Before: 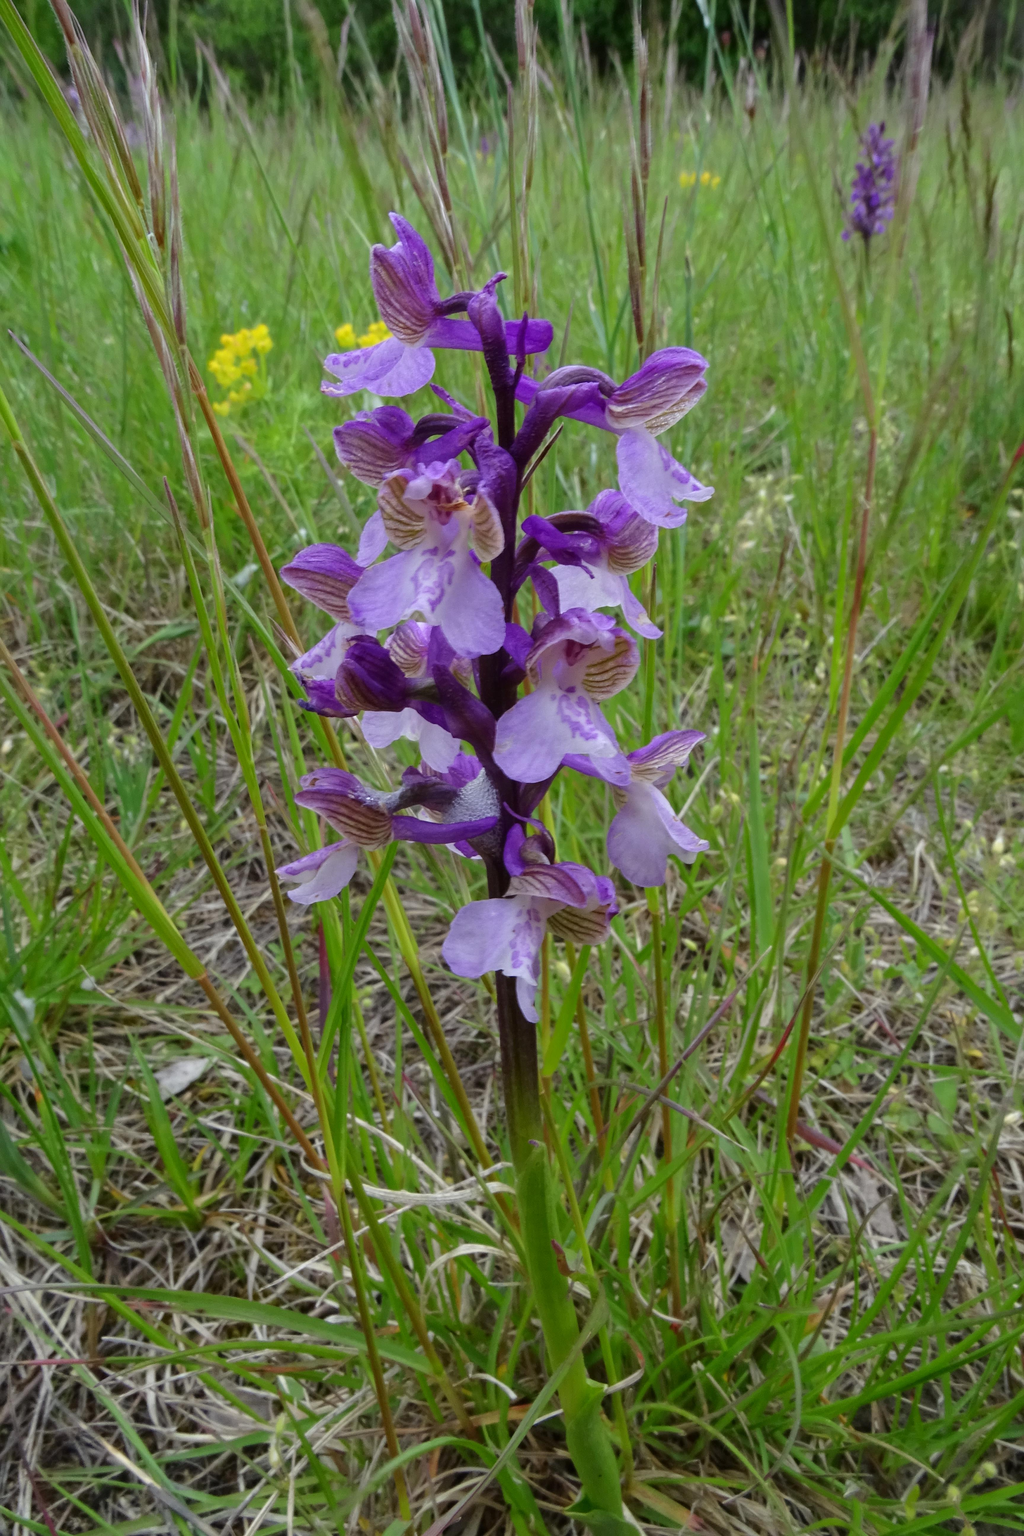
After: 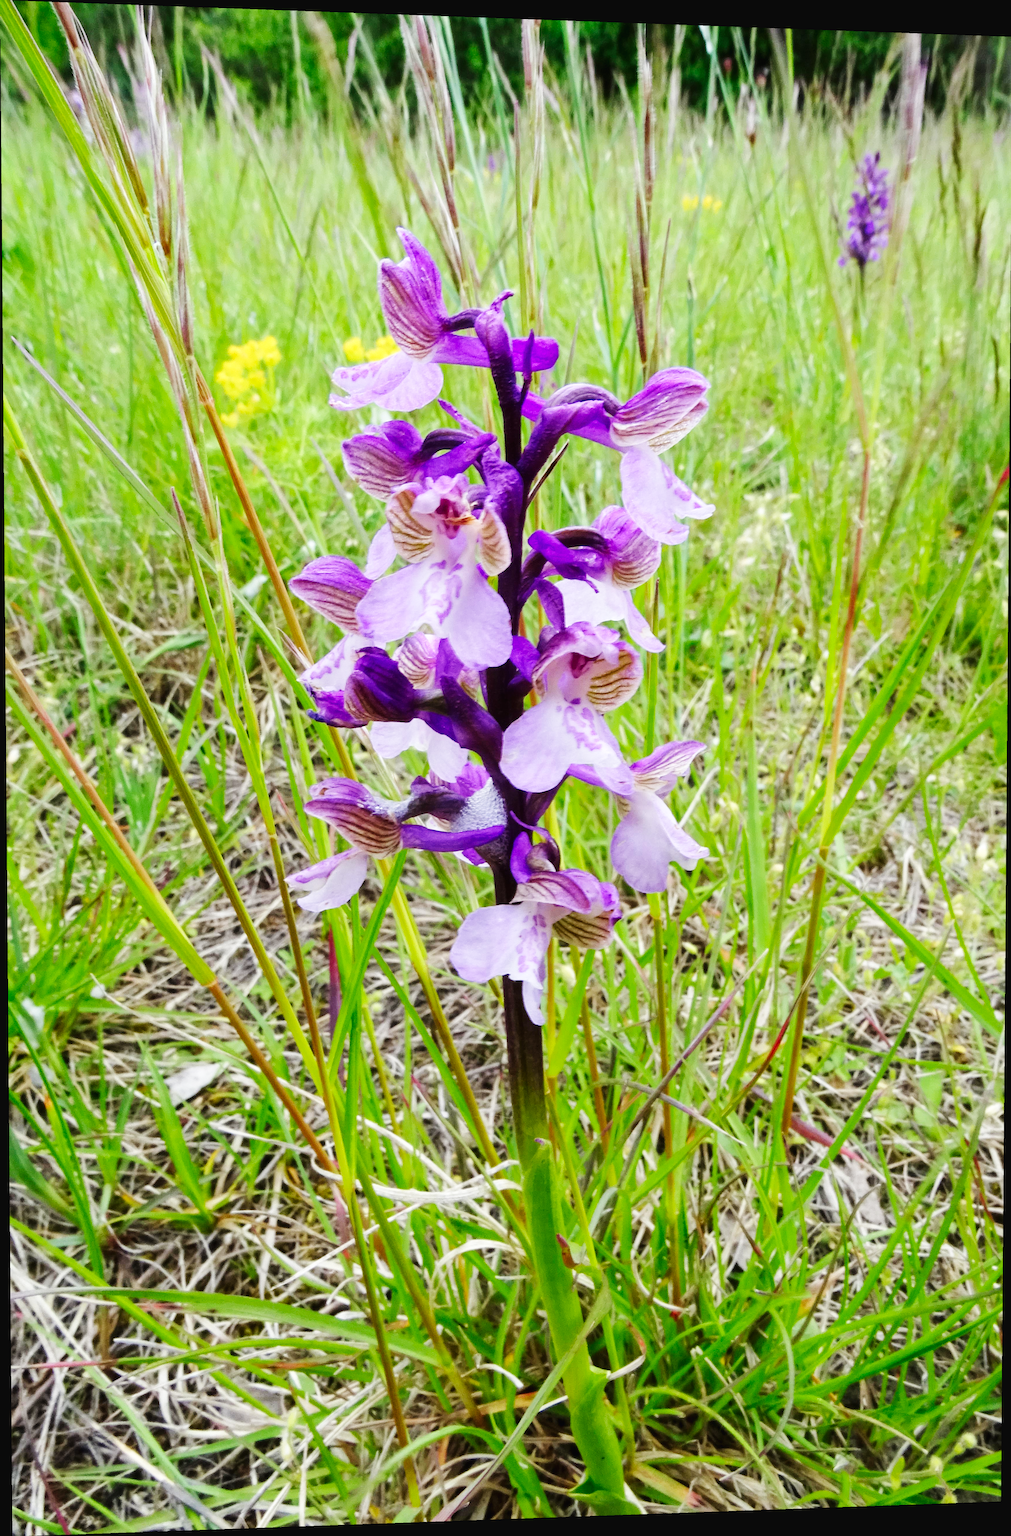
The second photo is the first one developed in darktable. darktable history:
rotate and perspective: lens shift (vertical) 0.048, lens shift (horizontal) -0.024, automatic cropping off
base curve: curves: ch0 [(0, 0.003) (0.001, 0.002) (0.006, 0.004) (0.02, 0.022) (0.048, 0.086) (0.094, 0.234) (0.162, 0.431) (0.258, 0.629) (0.385, 0.8) (0.548, 0.918) (0.751, 0.988) (1, 1)], preserve colors none
